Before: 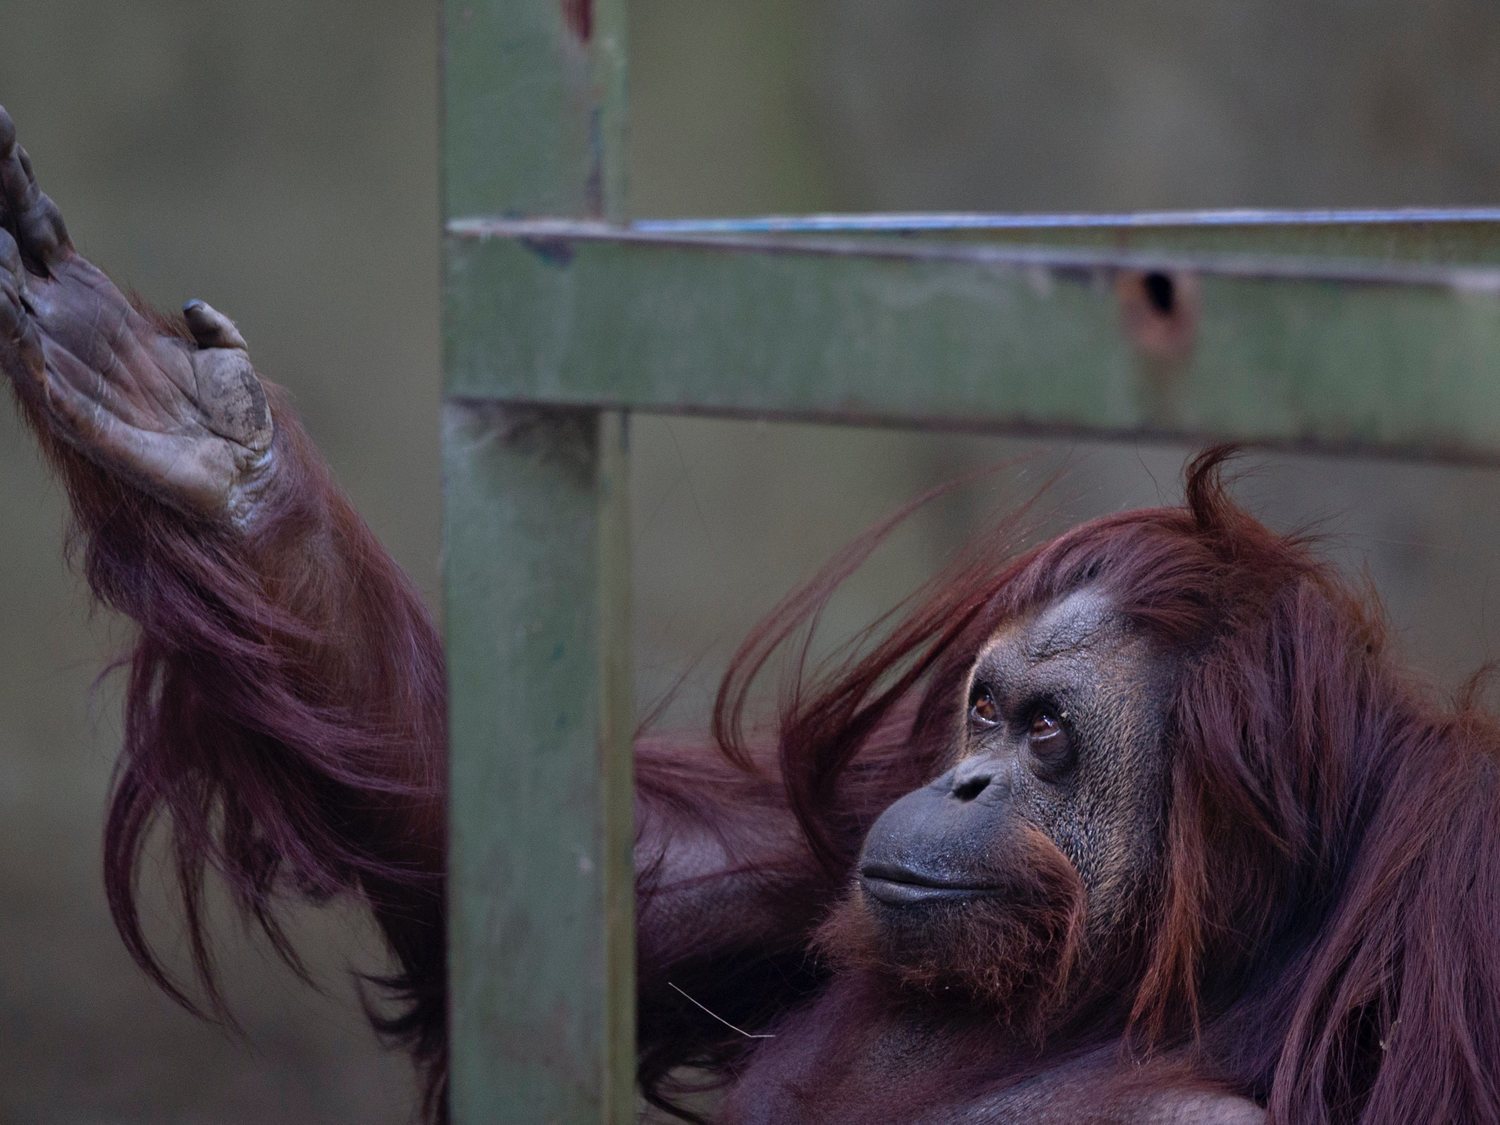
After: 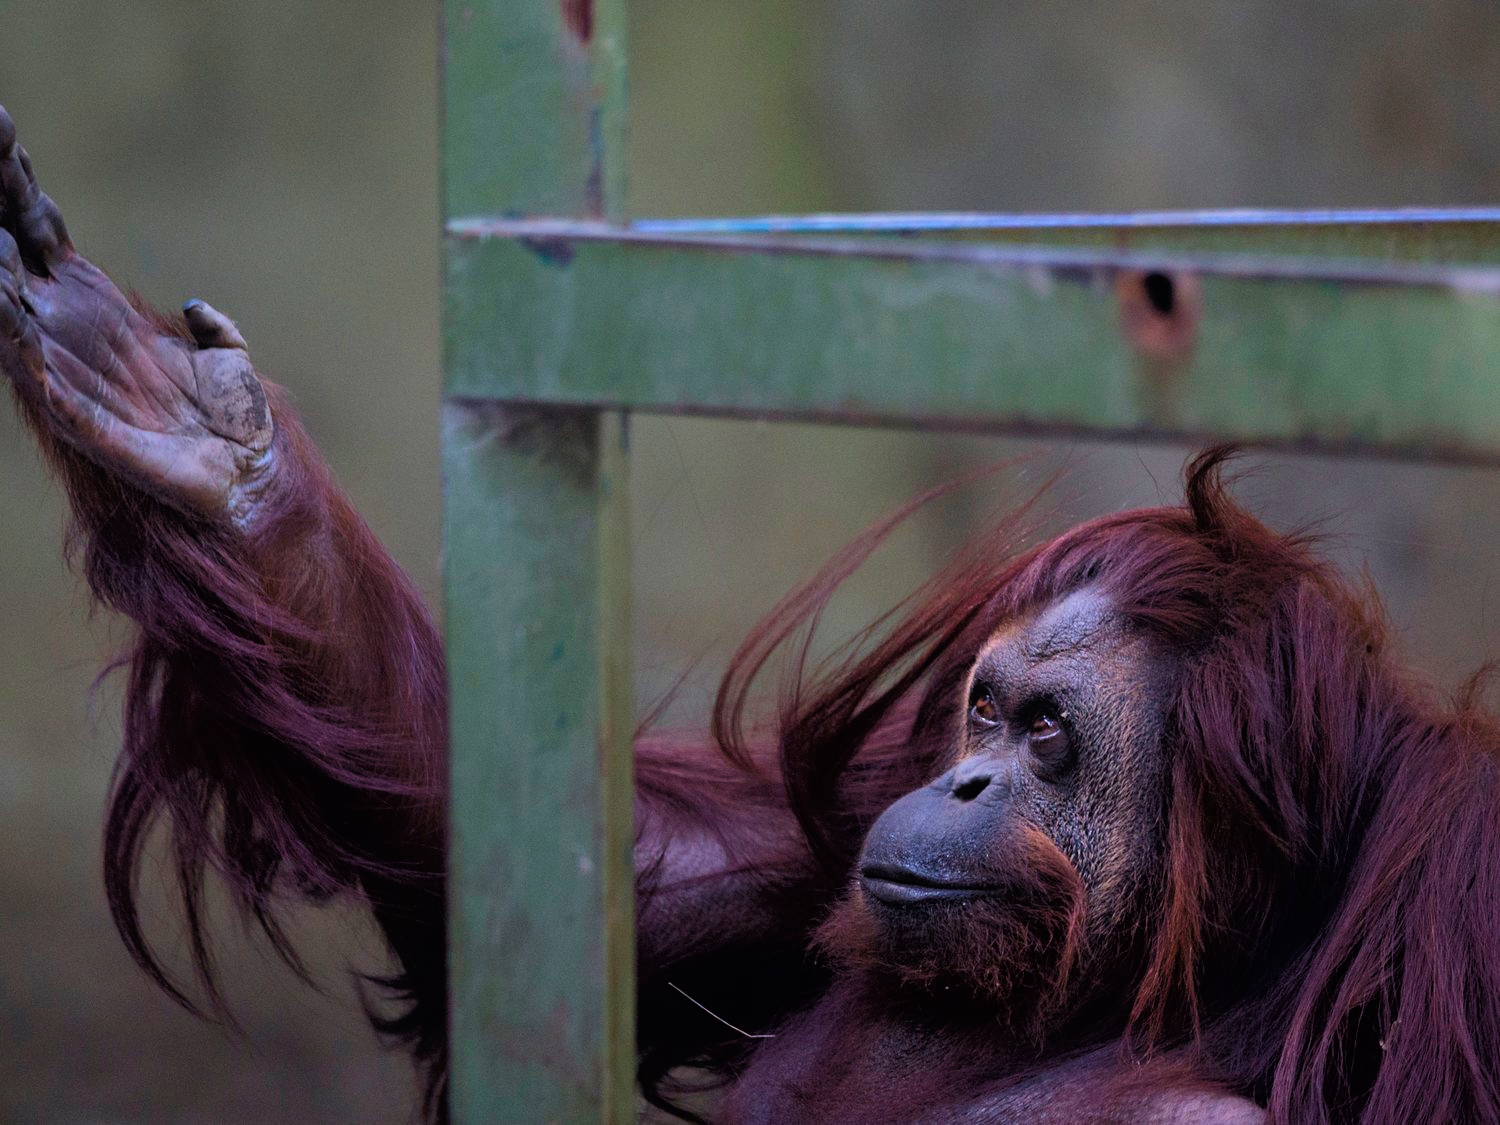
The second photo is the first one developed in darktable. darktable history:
color balance rgb: perceptual saturation grading › global saturation 25%, perceptual brilliance grading › mid-tones 10%, perceptual brilliance grading › shadows 15%, global vibrance 20%
contrast equalizer: octaves 7, y [[0.6 ×6], [0.55 ×6], [0 ×6], [0 ×6], [0 ×6]], mix -0.3
velvia: on, module defaults
tone curve: curves: ch0 [(0, 0) (0.118, 0.034) (0.182, 0.124) (0.265, 0.214) (0.504, 0.508) (0.783, 0.825) (1, 1)], color space Lab, linked channels, preserve colors none
